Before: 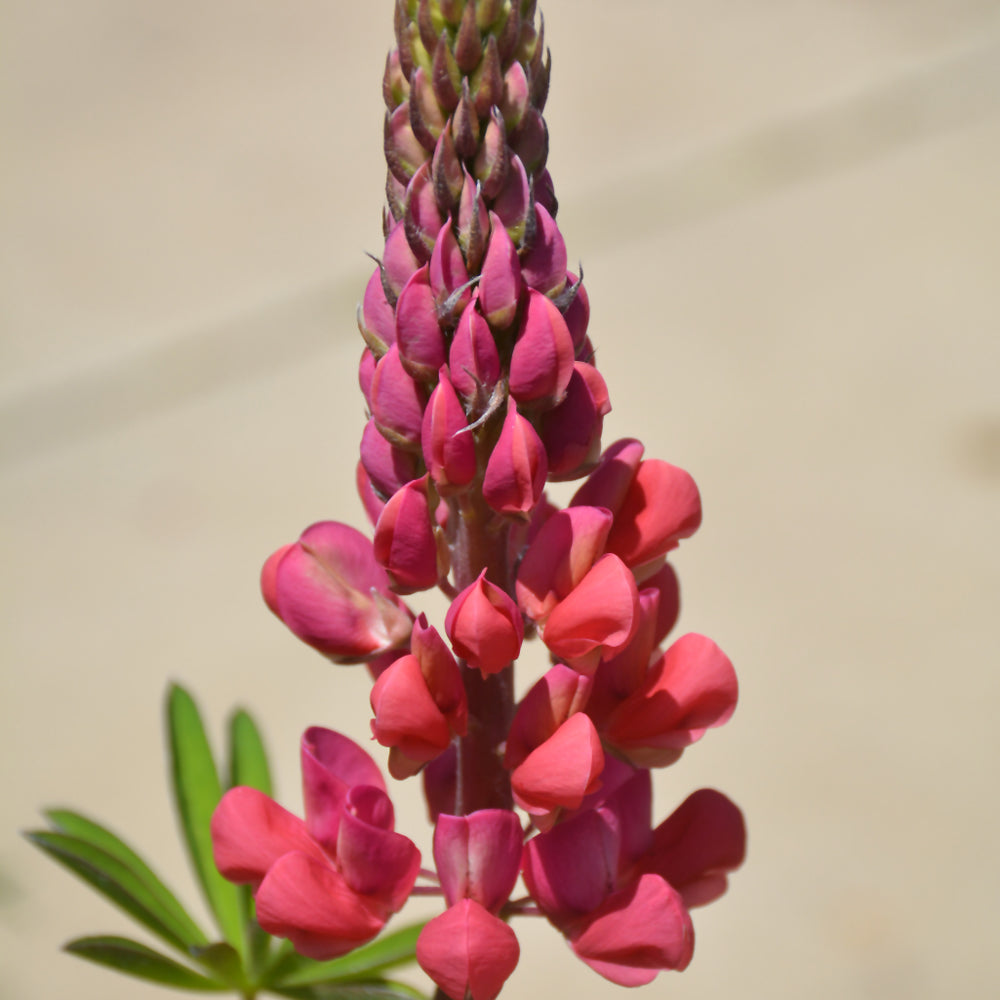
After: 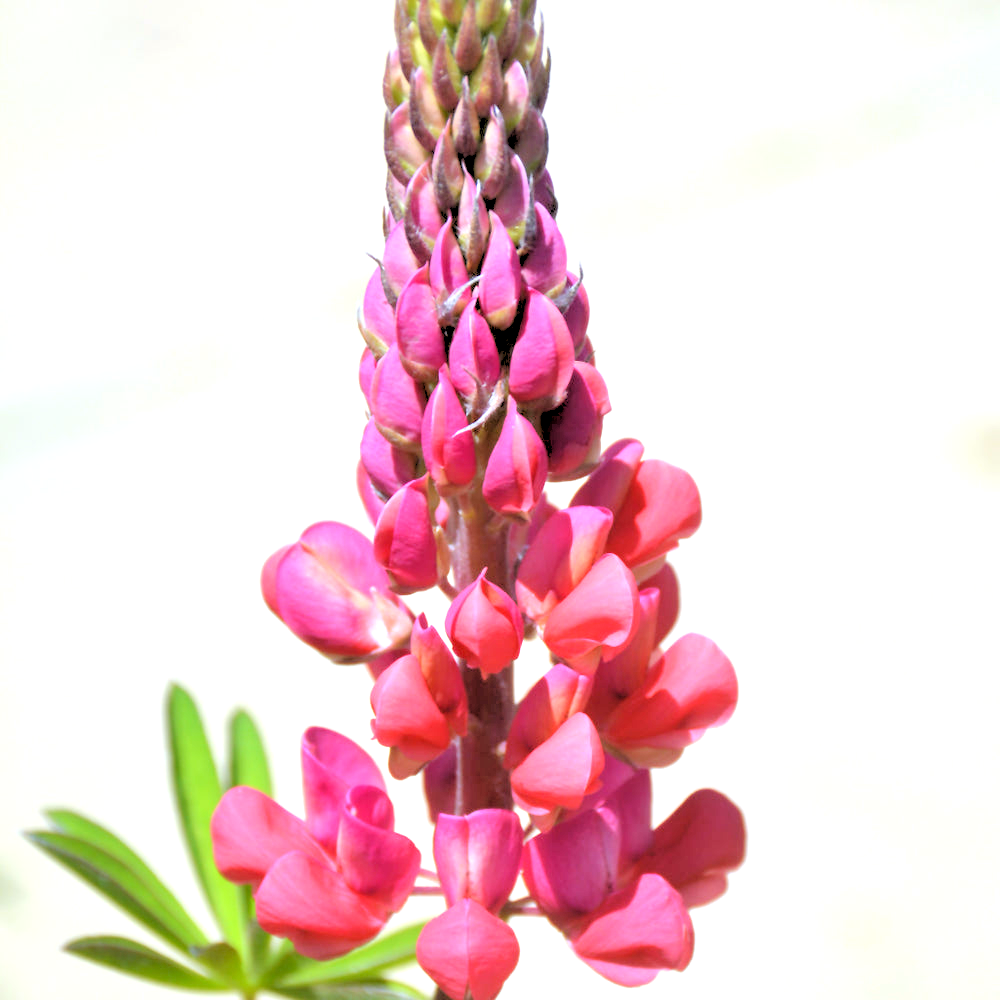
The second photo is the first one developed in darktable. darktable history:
local contrast: mode bilateral grid, contrast 20, coarseness 50, detail 120%, midtone range 0.2
white balance: red 0.924, blue 1.095
exposure: black level correction 0, exposure 1.1 EV, compensate highlight preservation false
rgb levels: levels [[0.027, 0.429, 0.996], [0, 0.5, 1], [0, 0.5, 1]]
